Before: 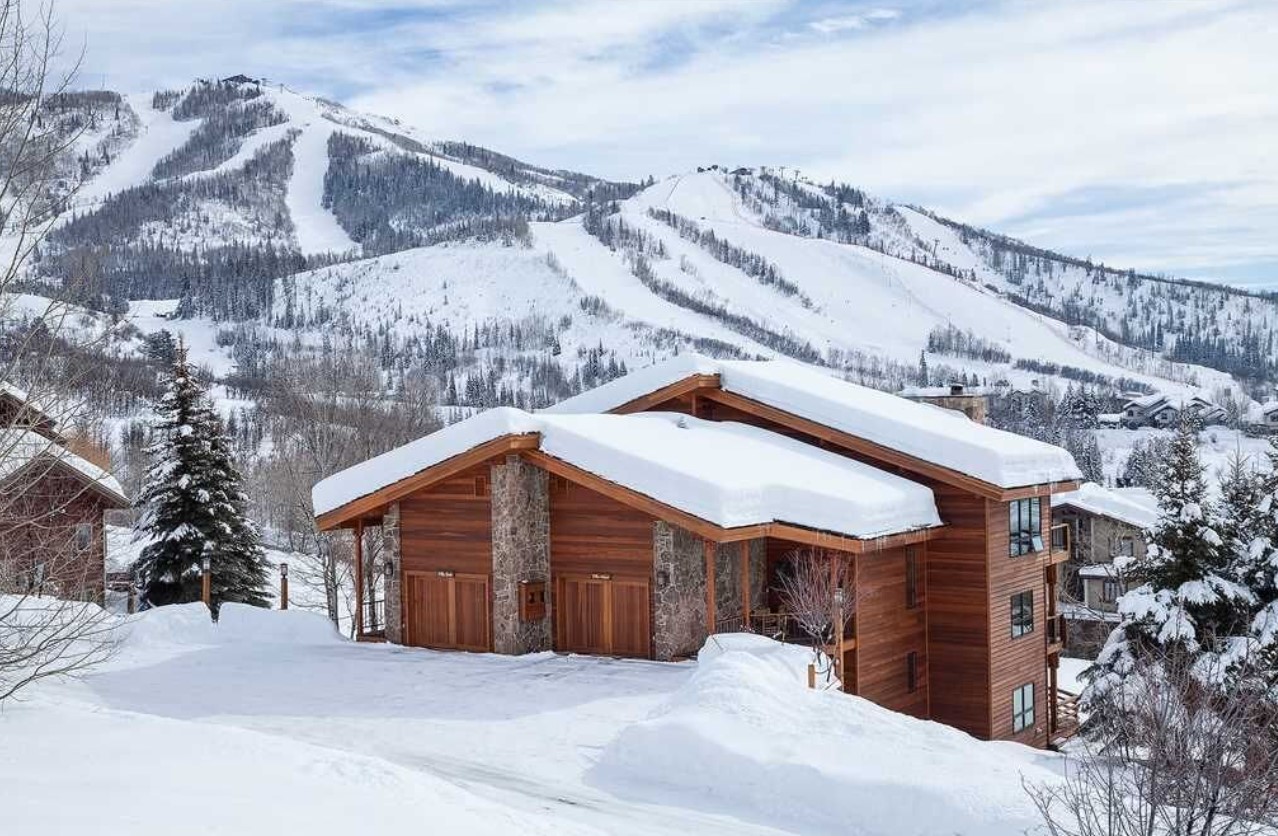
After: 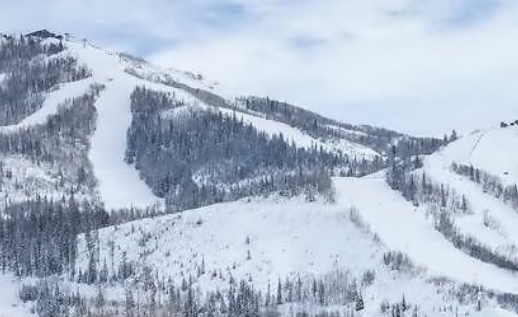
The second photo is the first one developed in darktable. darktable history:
contrast equalizer: octaves 7, y [[0.5 ×6], [0.5 ×6], [0.5 ×6], [0, 0.033, 0.067, 0.1, 0.133, 0.167], [0, 0.05, 0.1, 0.15, 0.2, 0.25]]
crop: left 15.452%, top 5.459%, right 43.956%, bottom 56.62%
